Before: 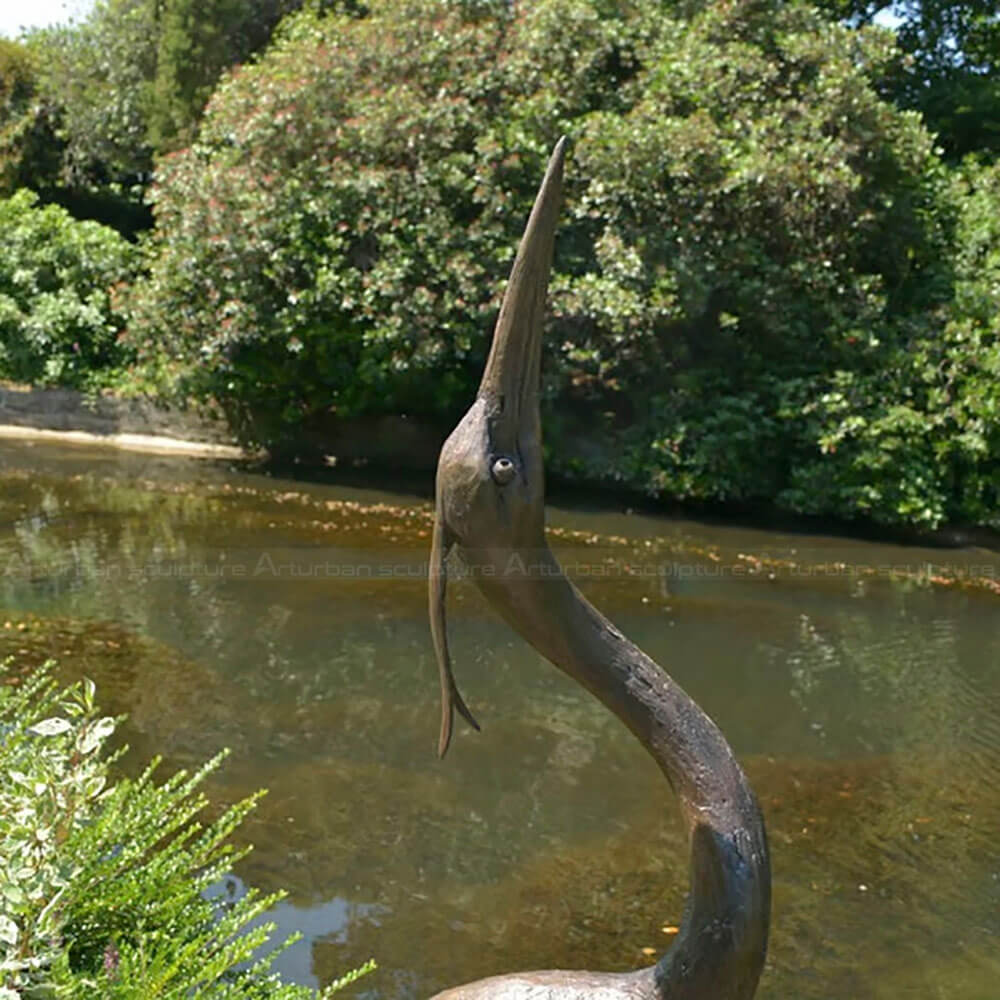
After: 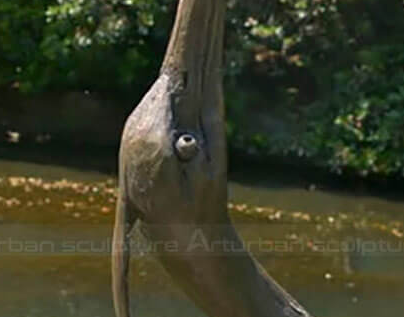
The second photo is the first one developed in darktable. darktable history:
crop: left 31.708%, top 32.448%, right 27.798%, bottom 35.778%
